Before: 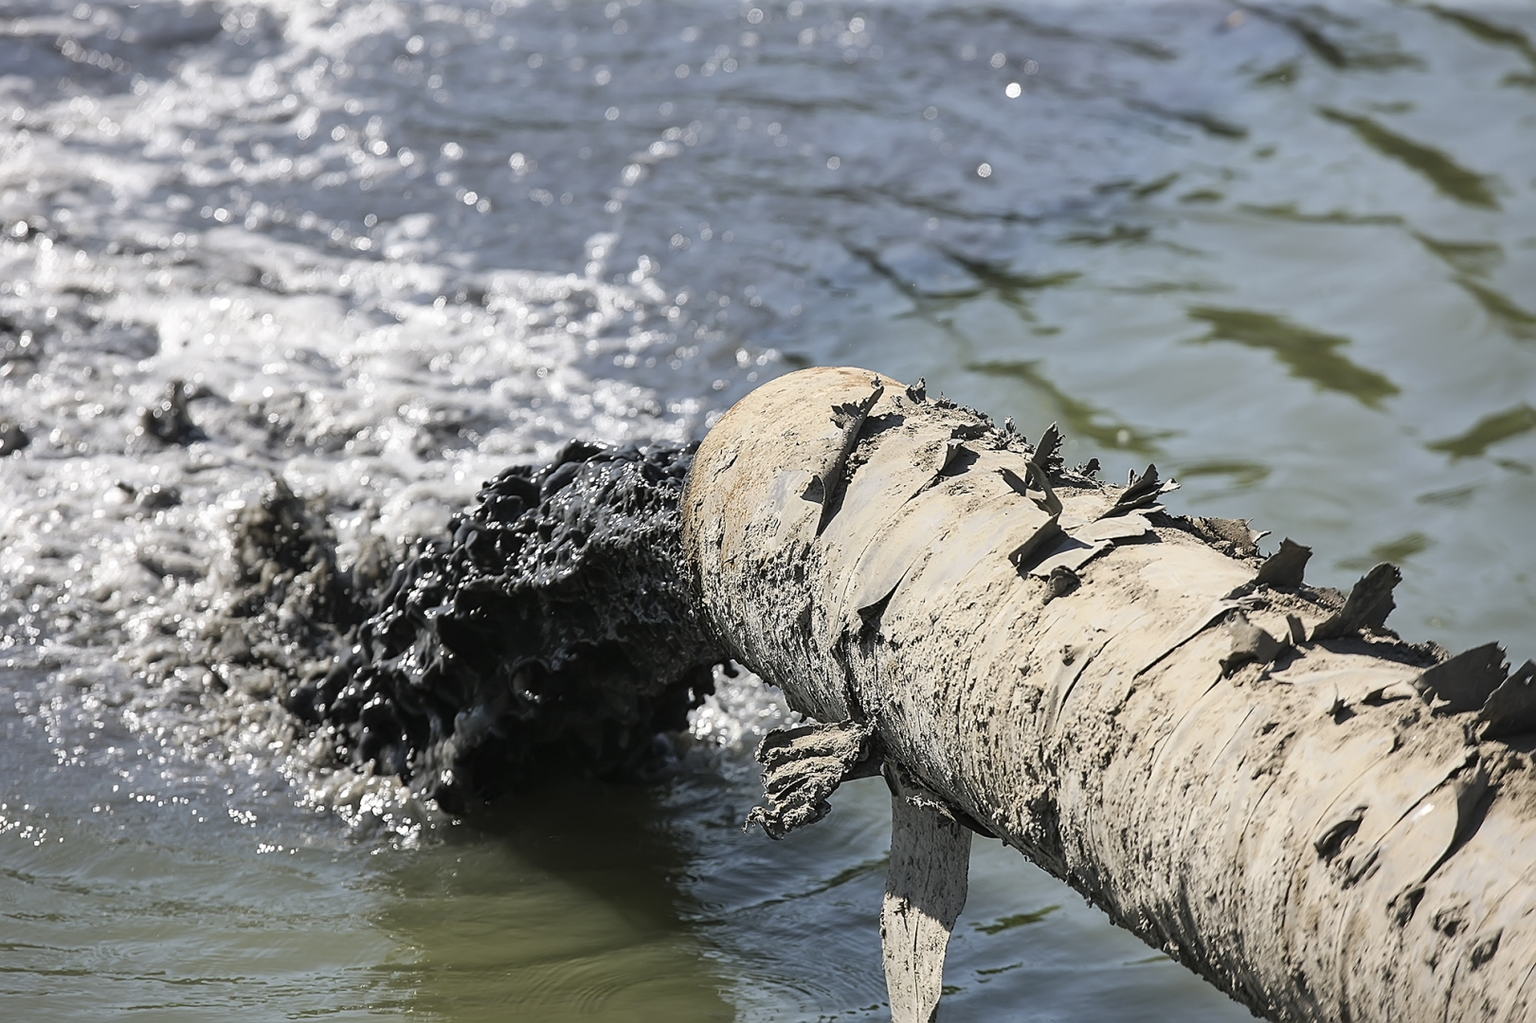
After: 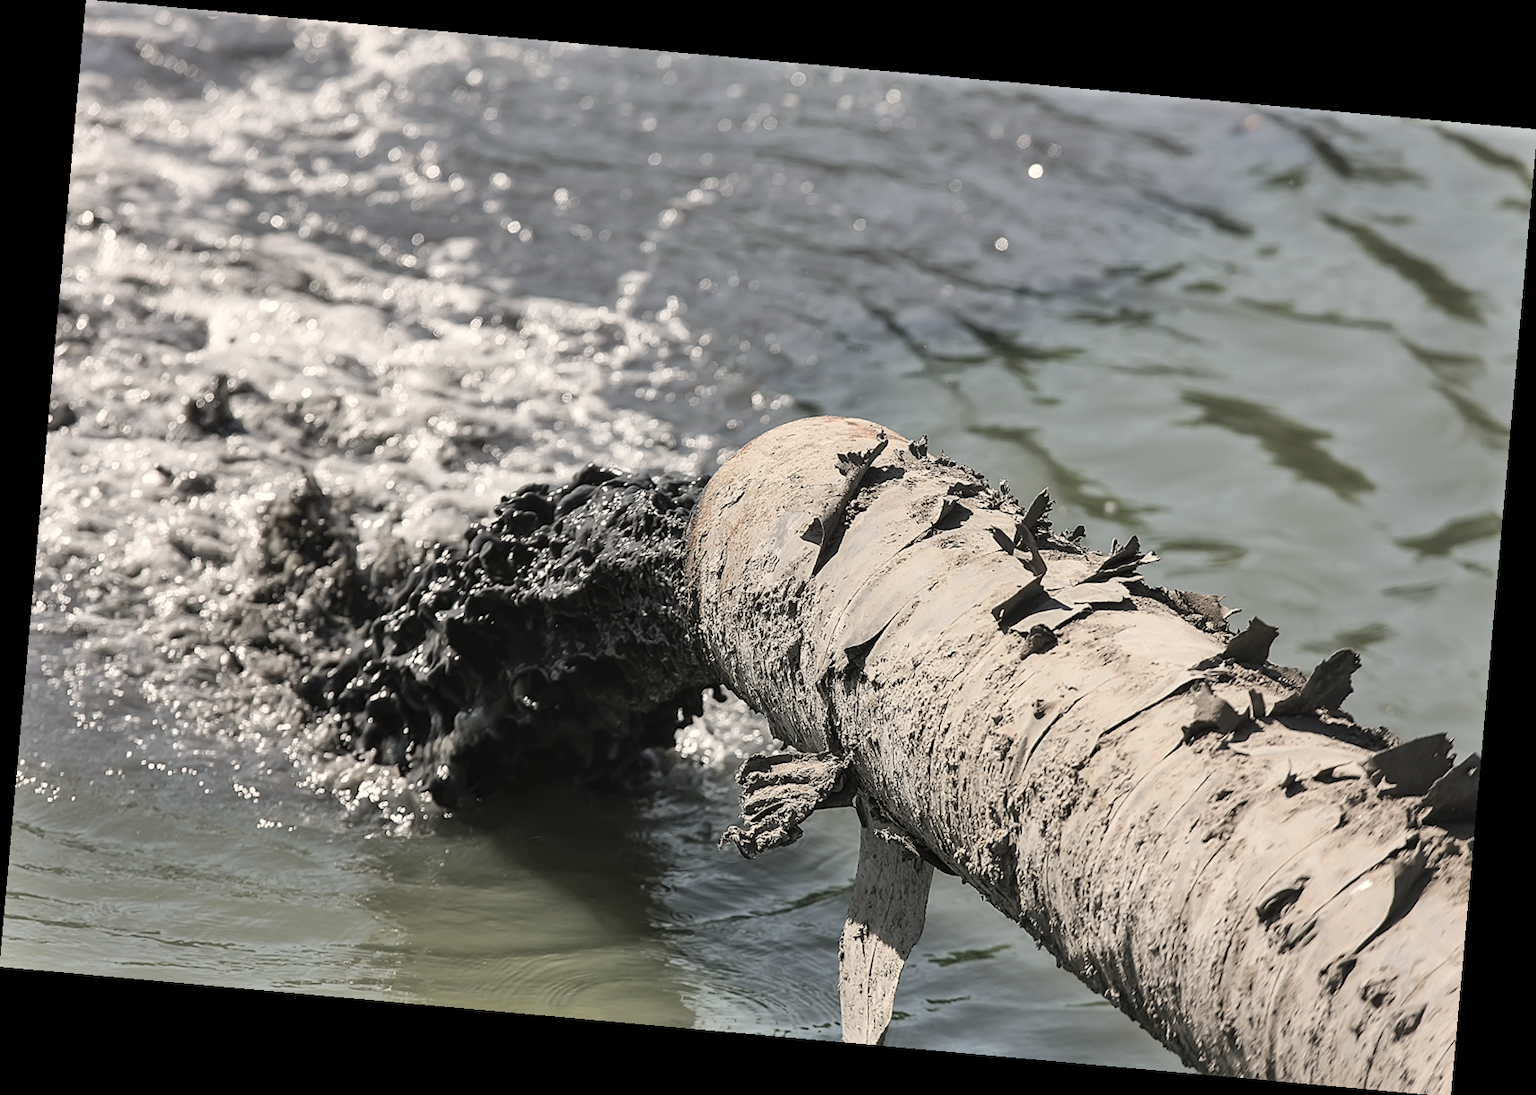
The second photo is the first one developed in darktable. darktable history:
white balance: red 1.045, blue 0.932
shadows and highlights: low approximation 0.01, soften with gaussian
rotate and perspective: rotation 5.12°, automatic cropping off
color contrast: blue-yellow contrast 0.62
